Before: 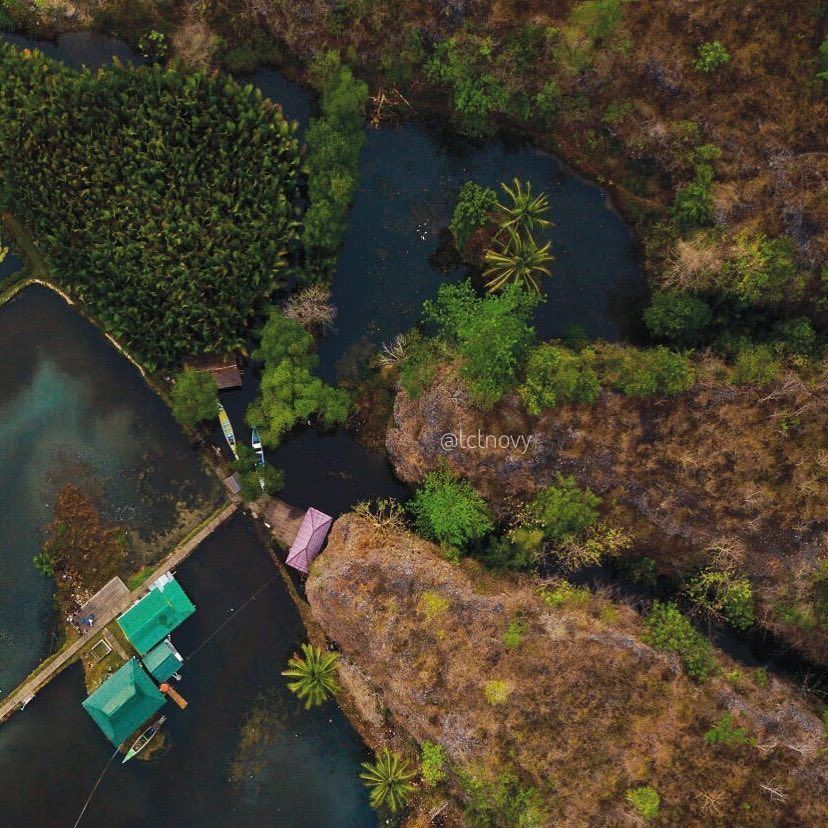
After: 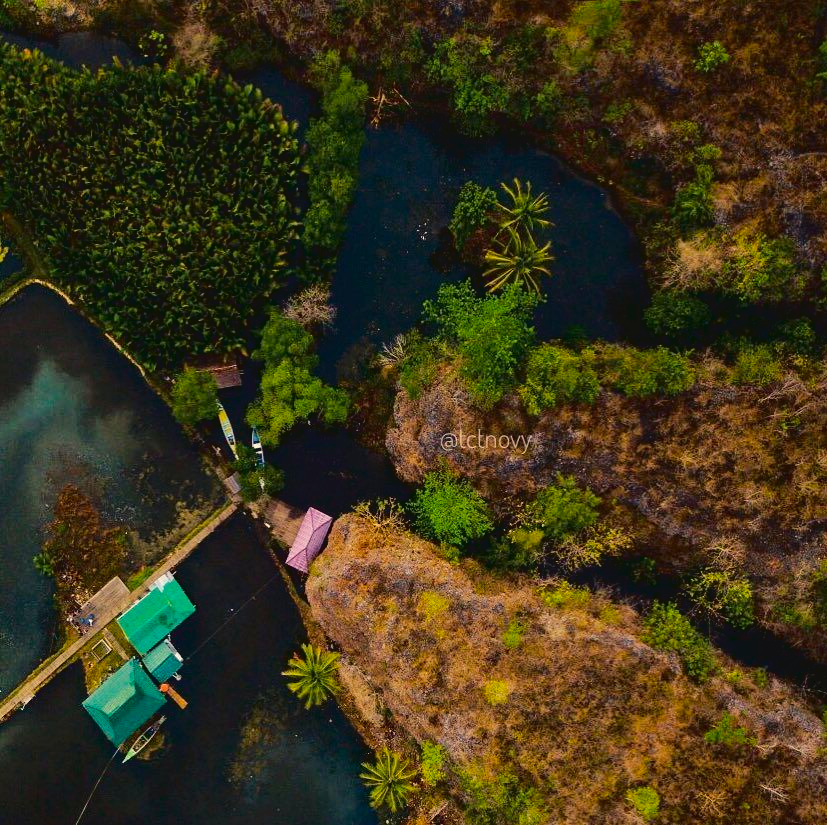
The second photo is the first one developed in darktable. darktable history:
color balance rgb: highlights gain › chroma 3.09%, highlights gain › hue 74.21°, perceptual saturation grading › global saturation 30.635%, global vibrance 14.797%
crop: top 0.095%, bottom 0.161%
tone curve: curves: ch0 [(0, 0) (0.003, 0.048) (0.011, 0.048) (0.025, 0.048) (0.044, 0.049) (0.069, 0.048) (0.1, 0.052) (0.136, 0.071) (0.177, 0.109) (0.224, 0.157) (0.277, 0.233) (0.335, 0.32) (0.399, 0.404) (0.468, 0.496) (0.543, 0.582) (0.623, 0.653) (0.709, 0.738) (0.801, 0.811) (0.898, 0.895) (1, 1)], color space Lab, independent channels, preserve colors none
